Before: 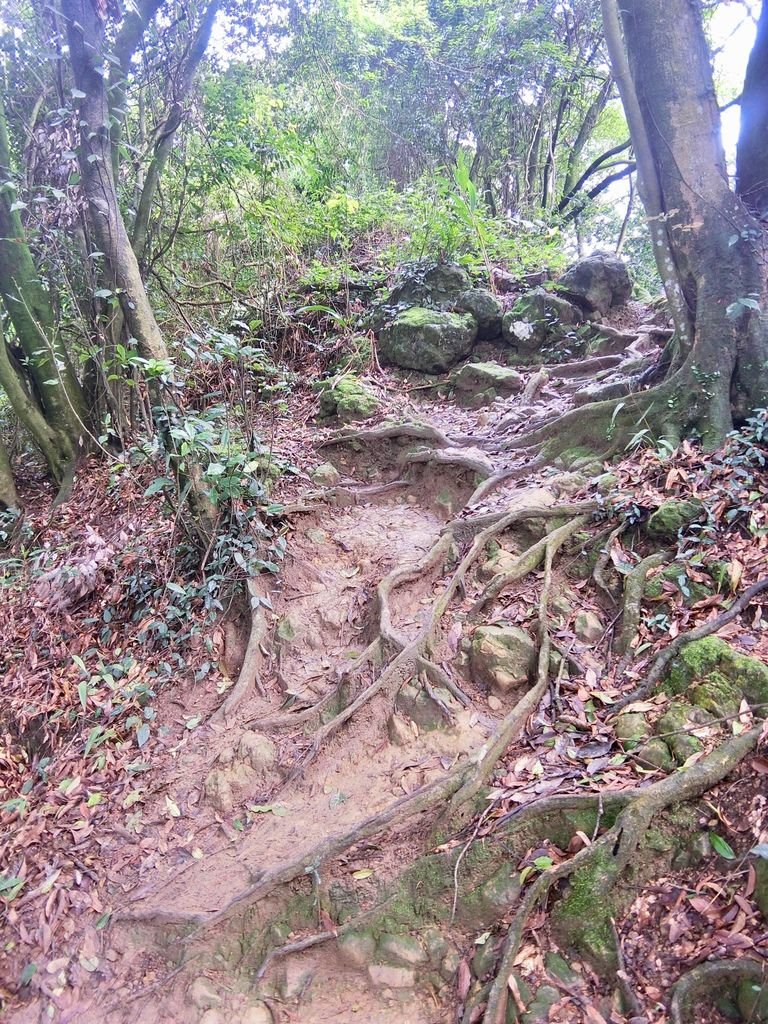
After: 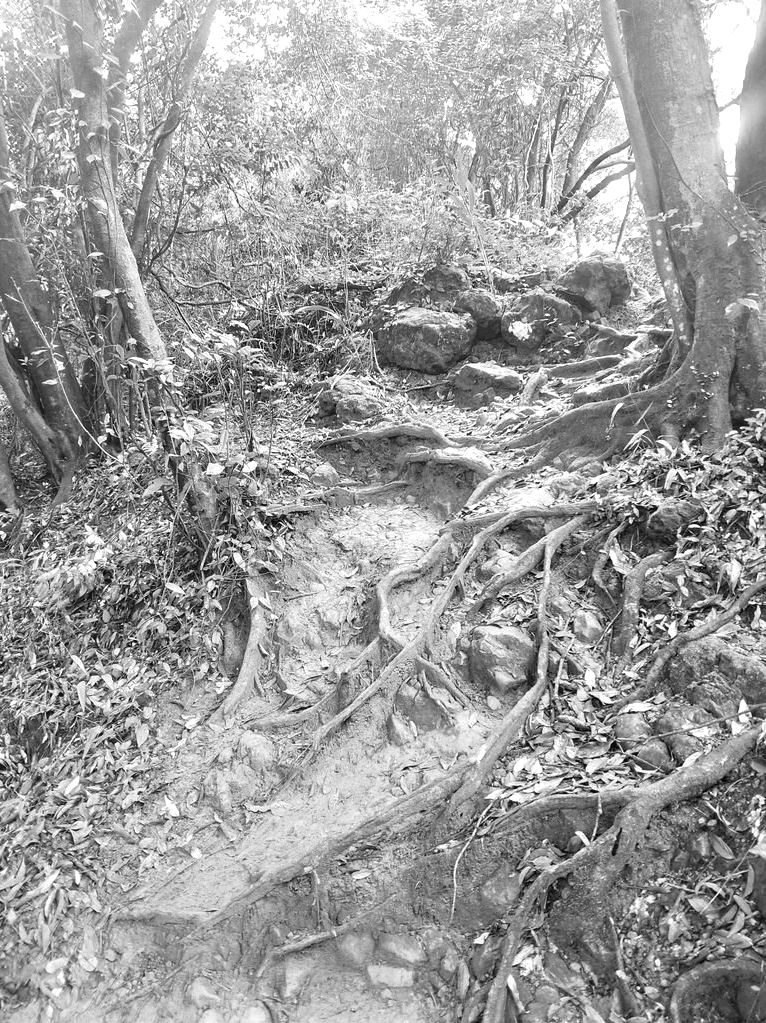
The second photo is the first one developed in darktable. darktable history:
crop and rotate: left 0.166%, bottom 0.006%
color calibration: output gray [0.21, 0.42, 0.37, 0], illuminant as shot in camera, x 0.441, y 0.414, temperature 2948.4 K
color balance rgb: perceptual saturation grading › global saturation 75.478%, perceptual saturation grading › shadows -30.847%
